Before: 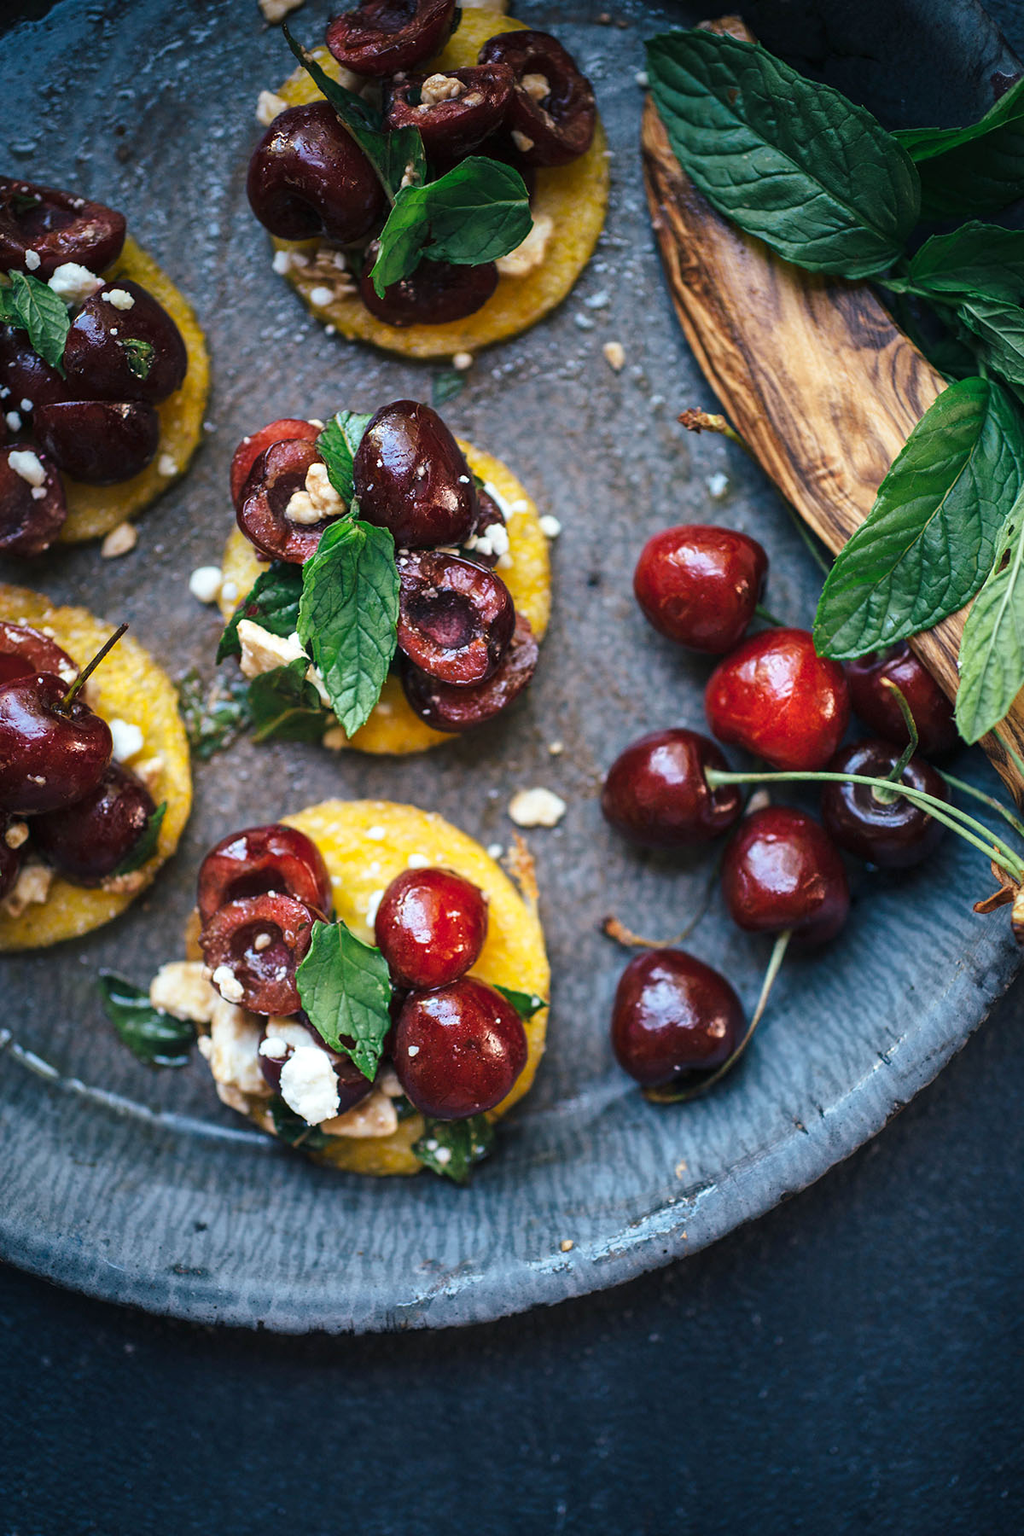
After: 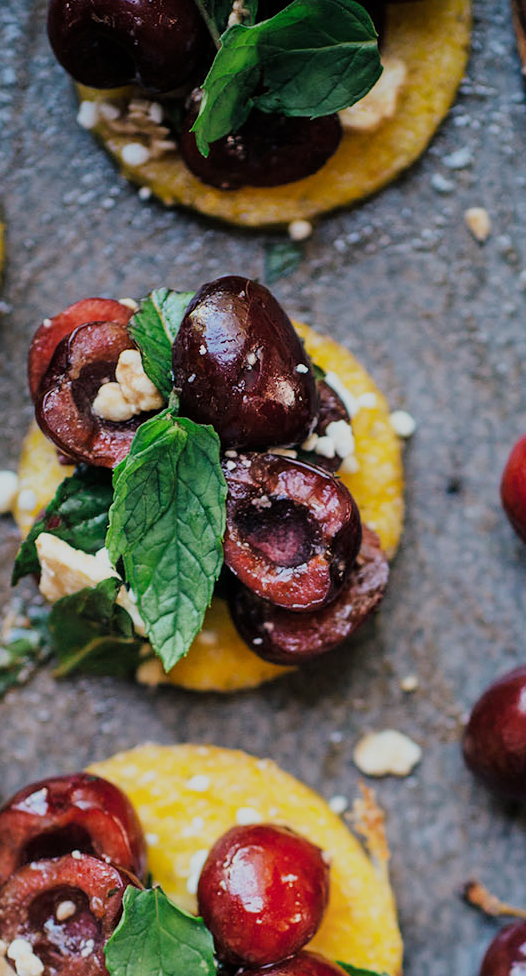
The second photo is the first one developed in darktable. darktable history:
filmic rgb: black relative exposure -7.65 EV, white relative exposure 4.56 EV, hardness 3.61
crop: left 20.244%, top 10.751%, right 35.91%, bottom 34.881%
